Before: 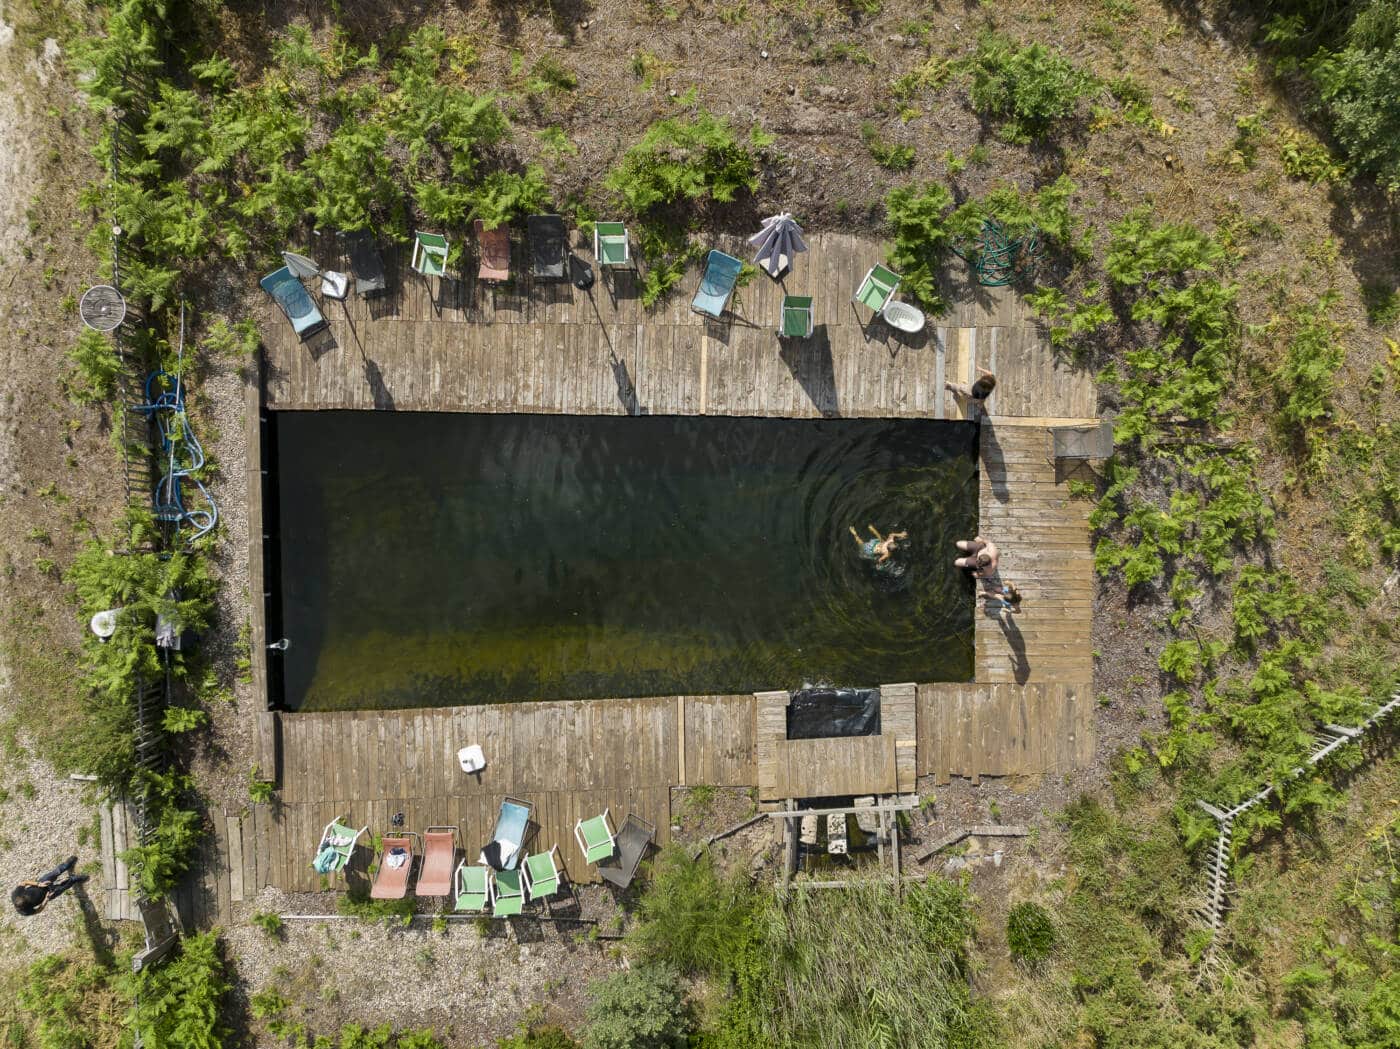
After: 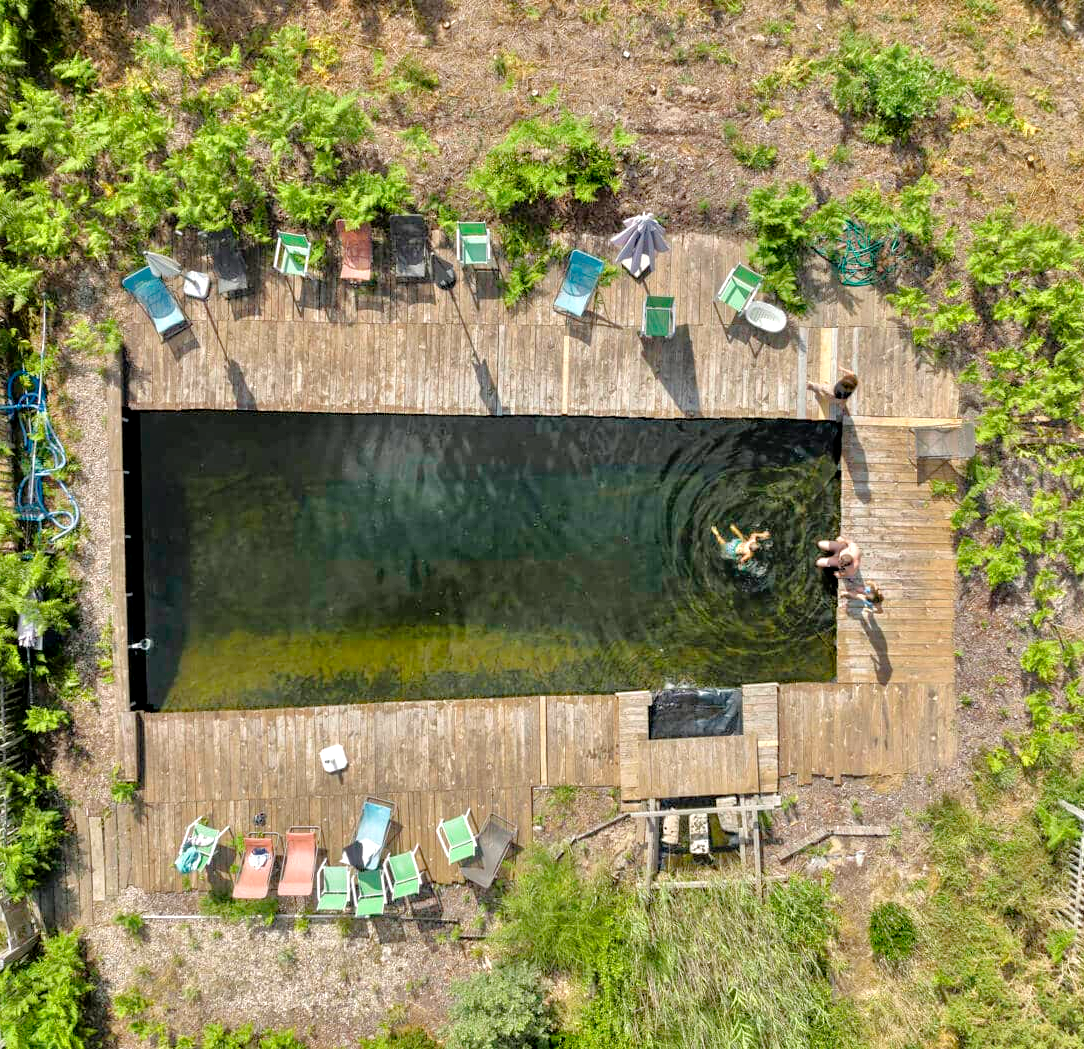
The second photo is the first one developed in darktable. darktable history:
crop: left 9.88%, right 12.664%
exposure: black level correction 0.001, exposure 0.3 EV, compensate highlight preservation false
tone equalizer: -7 EV 0.15 EV, -6 EV 0.6 EV, -5 EV 1.15 EV, -4 EV 1.33 EV, -3 EV 1.15 EV, -2 EV 0.6 EV, -1 EV 0.15 EV, mask exposure compensation -0.5 EV
